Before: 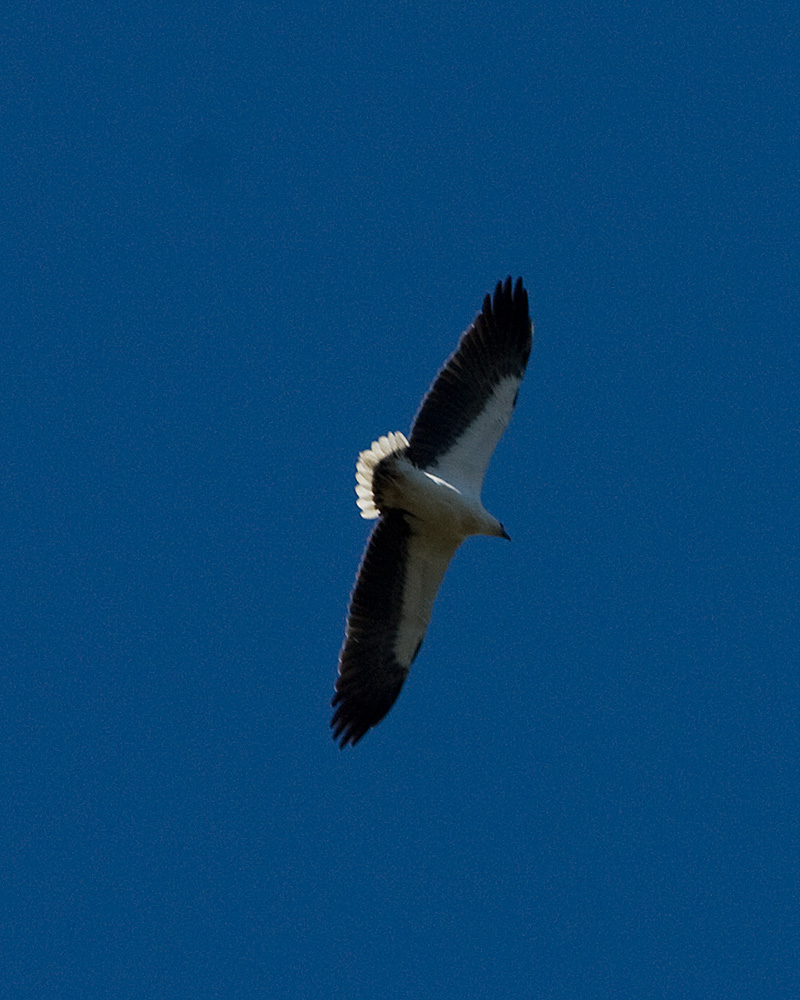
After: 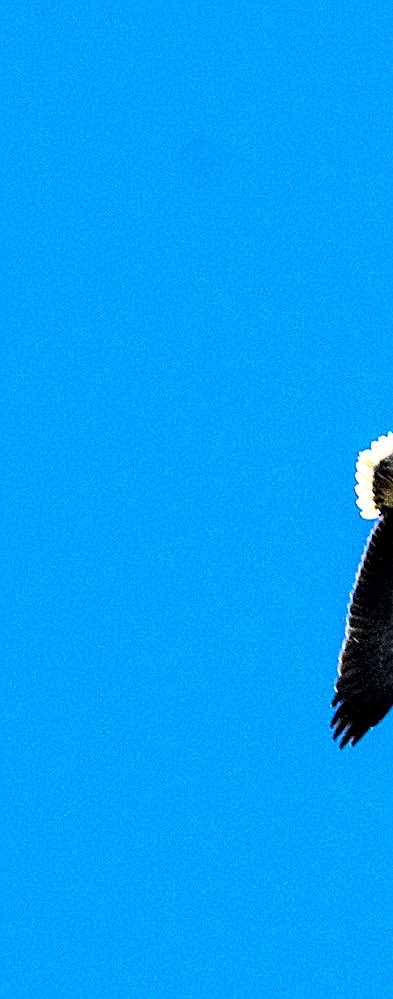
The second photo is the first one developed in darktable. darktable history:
crop and rotate: left 0.02%, top 0%, right 50.788%
local contrast: highlights 60%, shadows 64%, detail 160%
exposure: black level correction 0, exposure 1.199 EV, compensate highlight preservation false
sharpen: on, module defaults
base curve: curves: ch0 [(0, 0) (0.666, 0.806) (1, 1)]
tone equalizer: -7 EV 0.144 EV, -6 EV 0.596 EV, -5 EV 1.19 EV, -4 EV 1.33 EV, -3 EV 1.12 EV, -2 EV 0.6 EV, -1 EV 0.162 EV, edges refinement/feathering 500, mask exposure compensation -1.57 EV, preserve details no
color balance rgb: shadows lift › chroma 0.882%, shadows lift › hue 115.74°, linear chroma grading › global chroma 15.514%, perceptual saturation grading › global saturation 0.621%, global vibrance 20%
